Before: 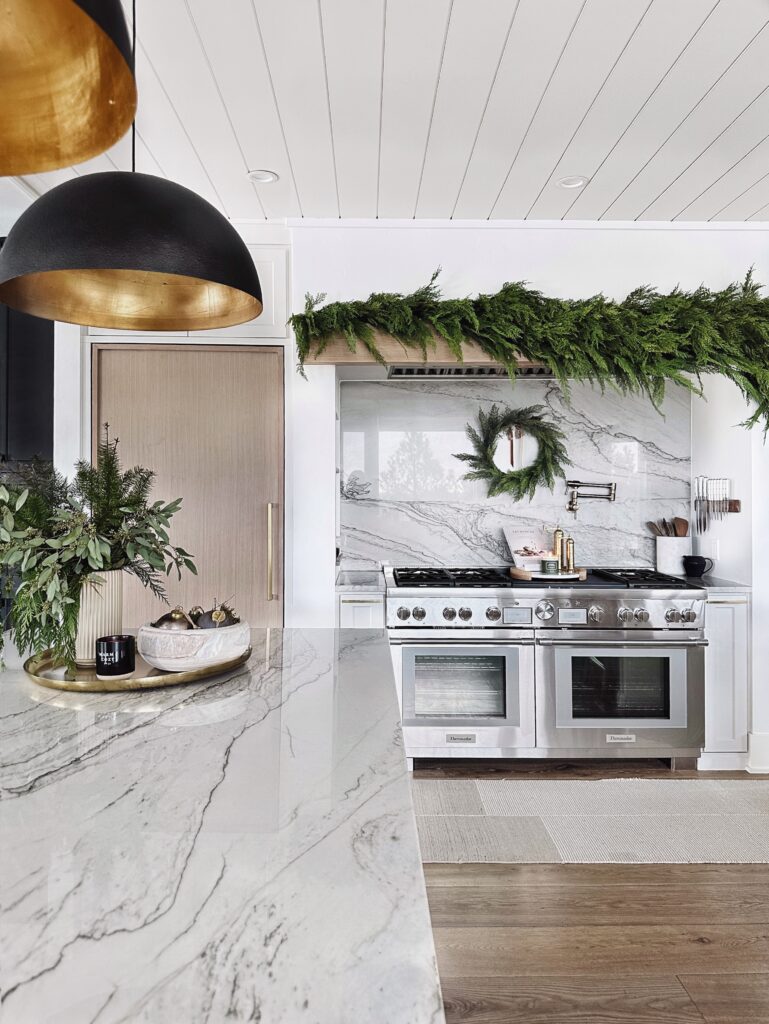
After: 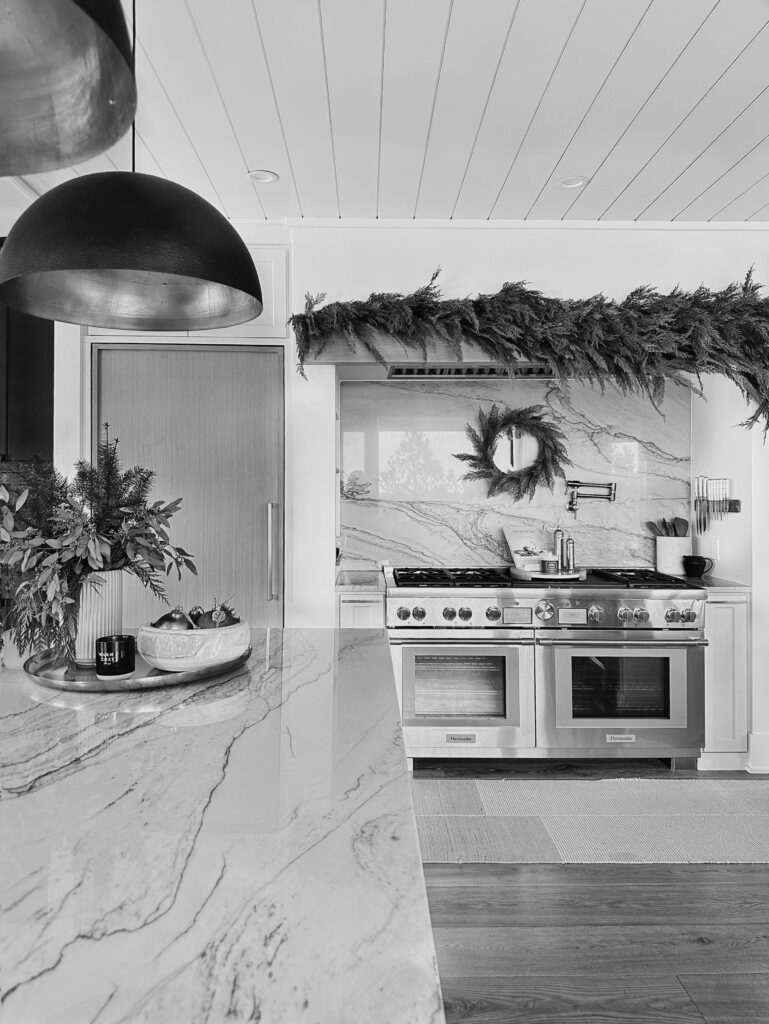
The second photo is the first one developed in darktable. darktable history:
exposure: black level correction 0, exposure 1.1 EV, compensate exposure bias true, compensate highlight preservation false
monochrome: on, module defaults
